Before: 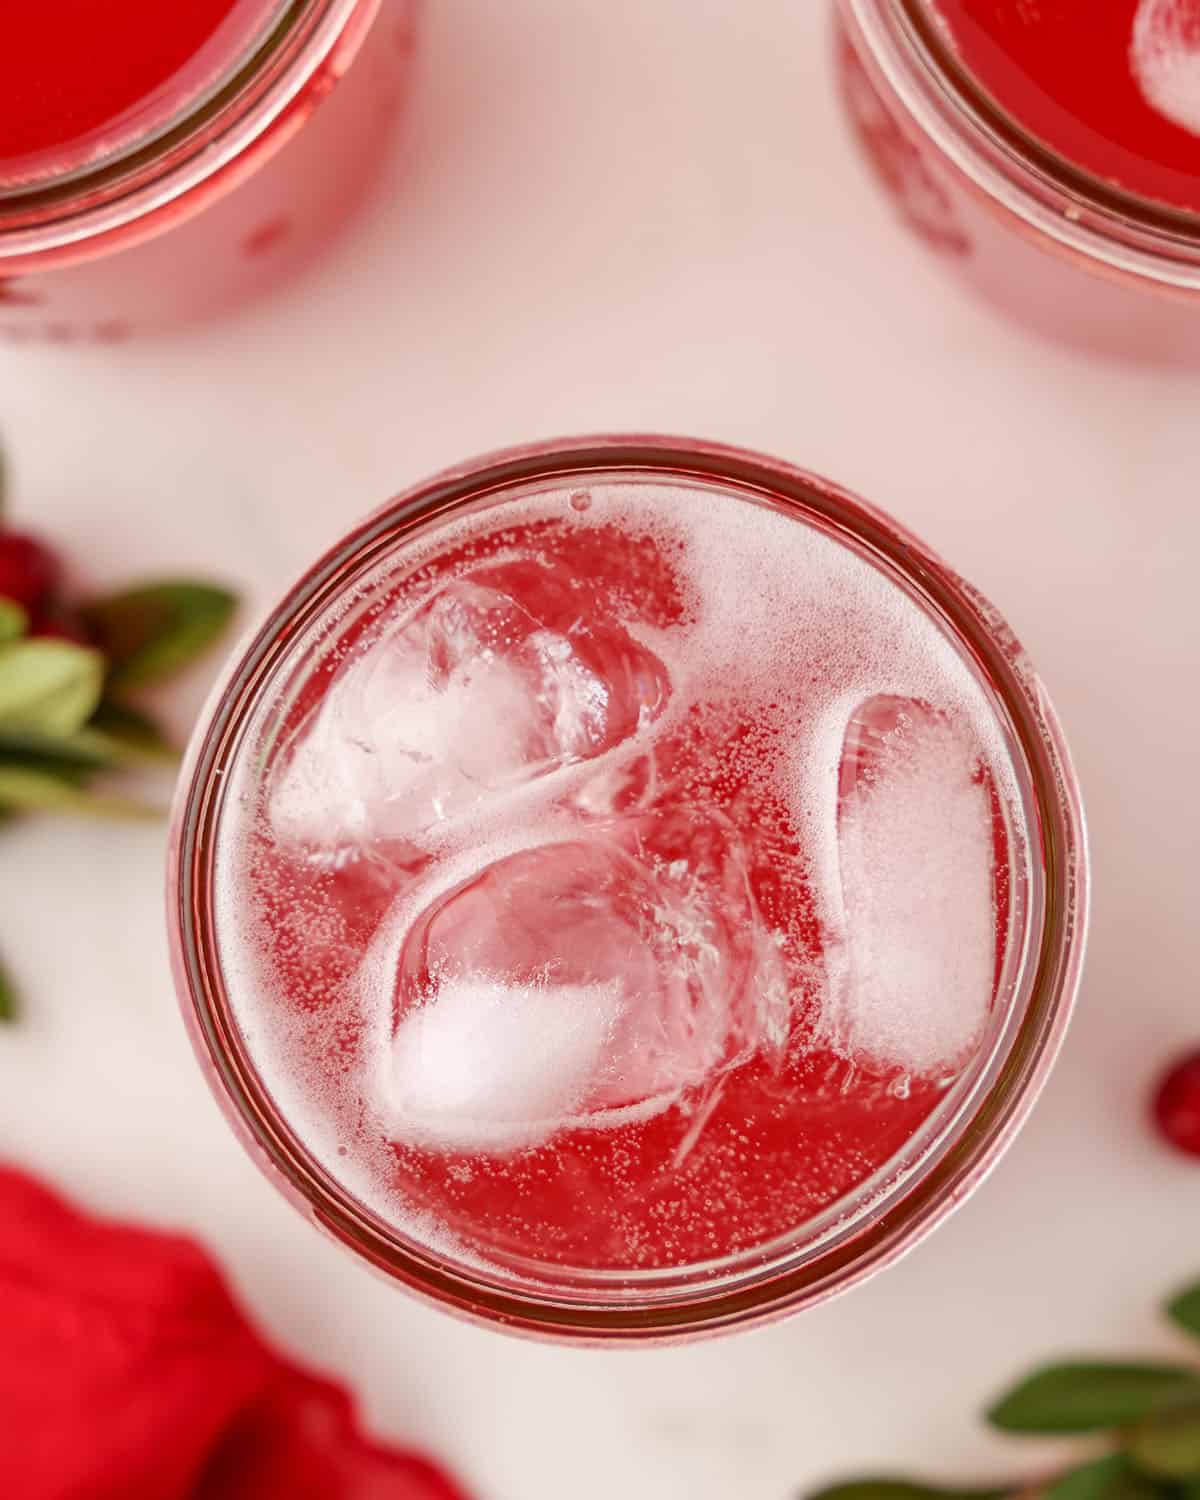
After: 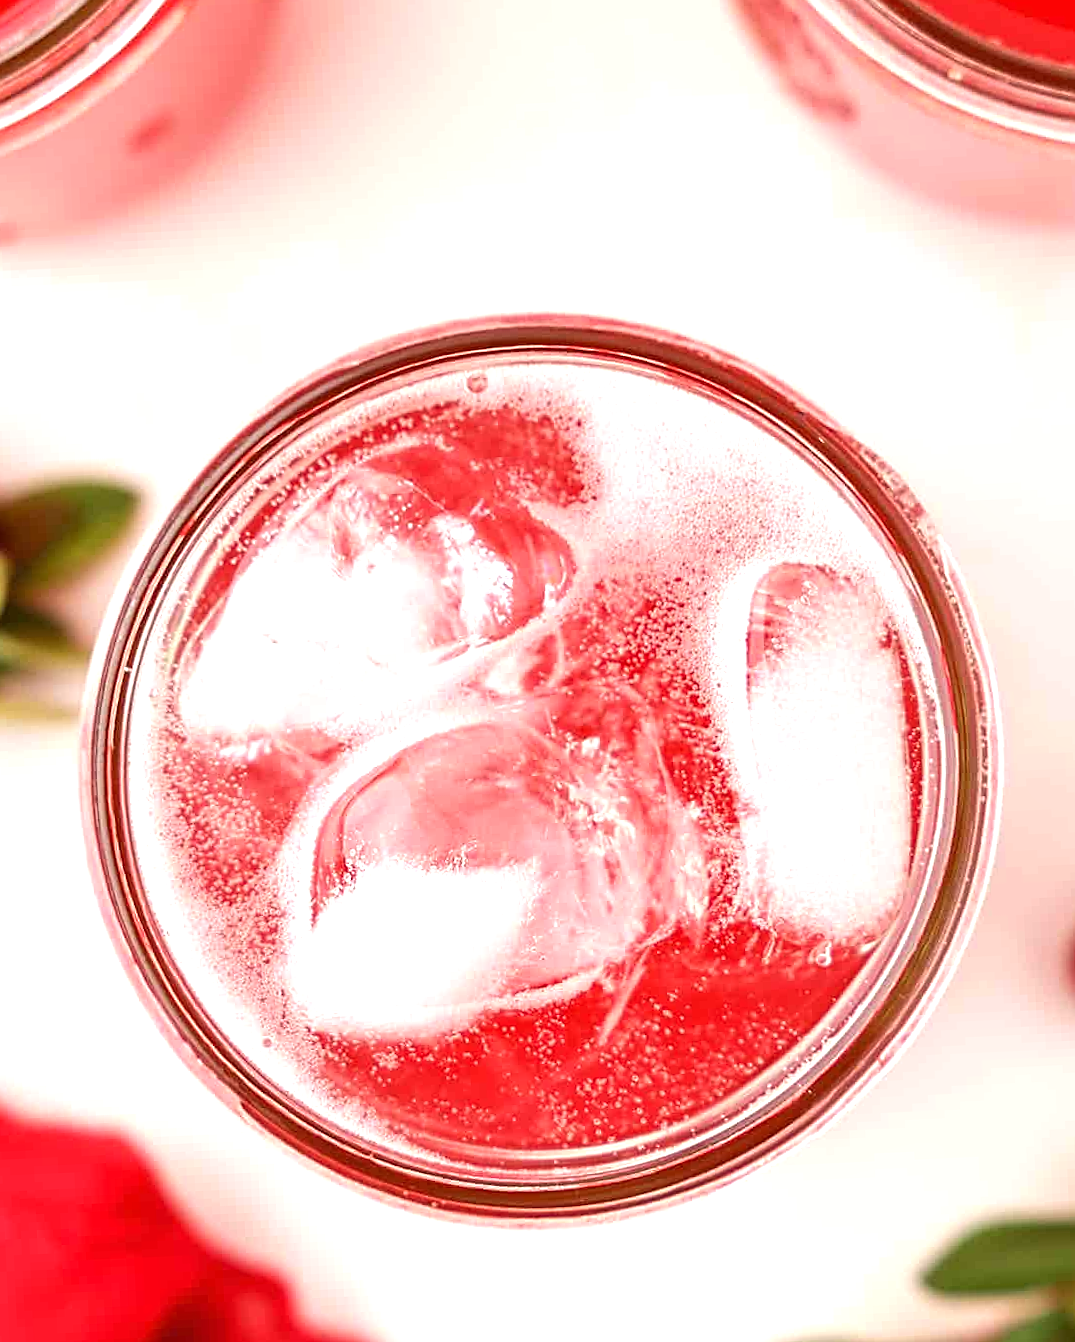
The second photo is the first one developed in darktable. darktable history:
tone equalizer: smoothing diameter 2.18%, edges refinement/feathering 20.95, mask exposure compensation -1.57 EV, filter diffusion 5
exposure: black level correction 0, exposure 0.898 EV, compensate highlight preservation false
crop and rotate: angle 2.51°, left 5.527%, top 5.676%
sharpen: on, module defaults
